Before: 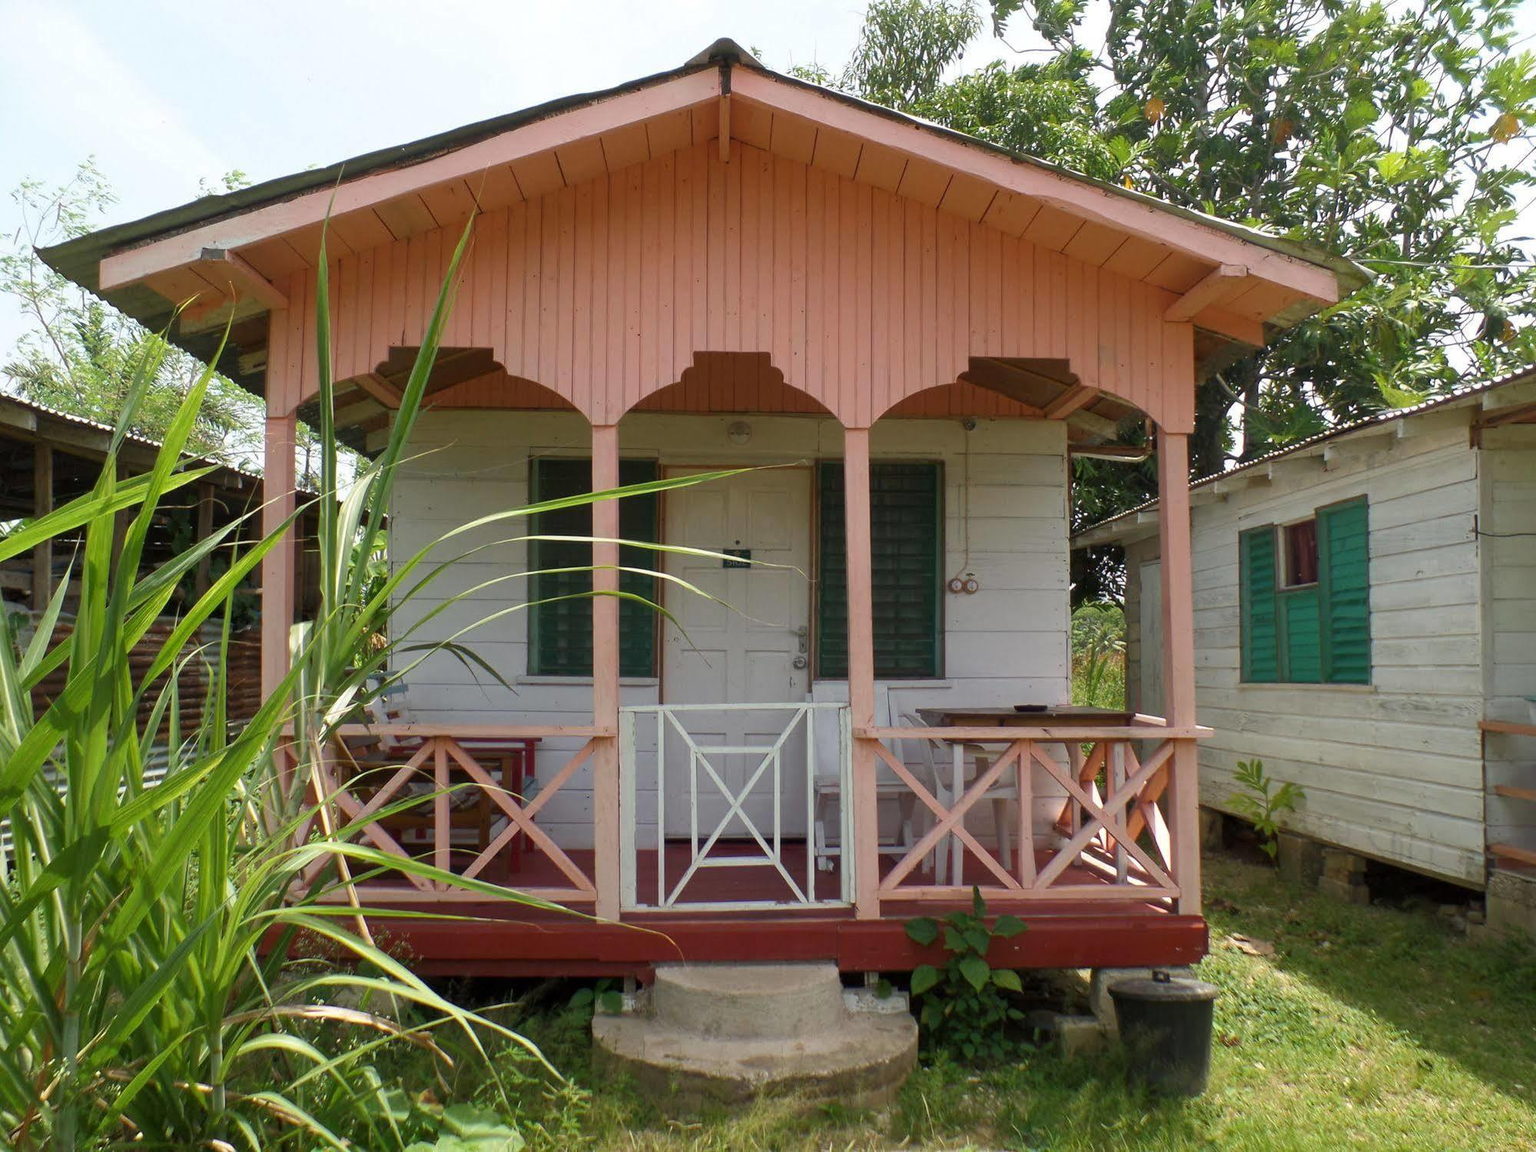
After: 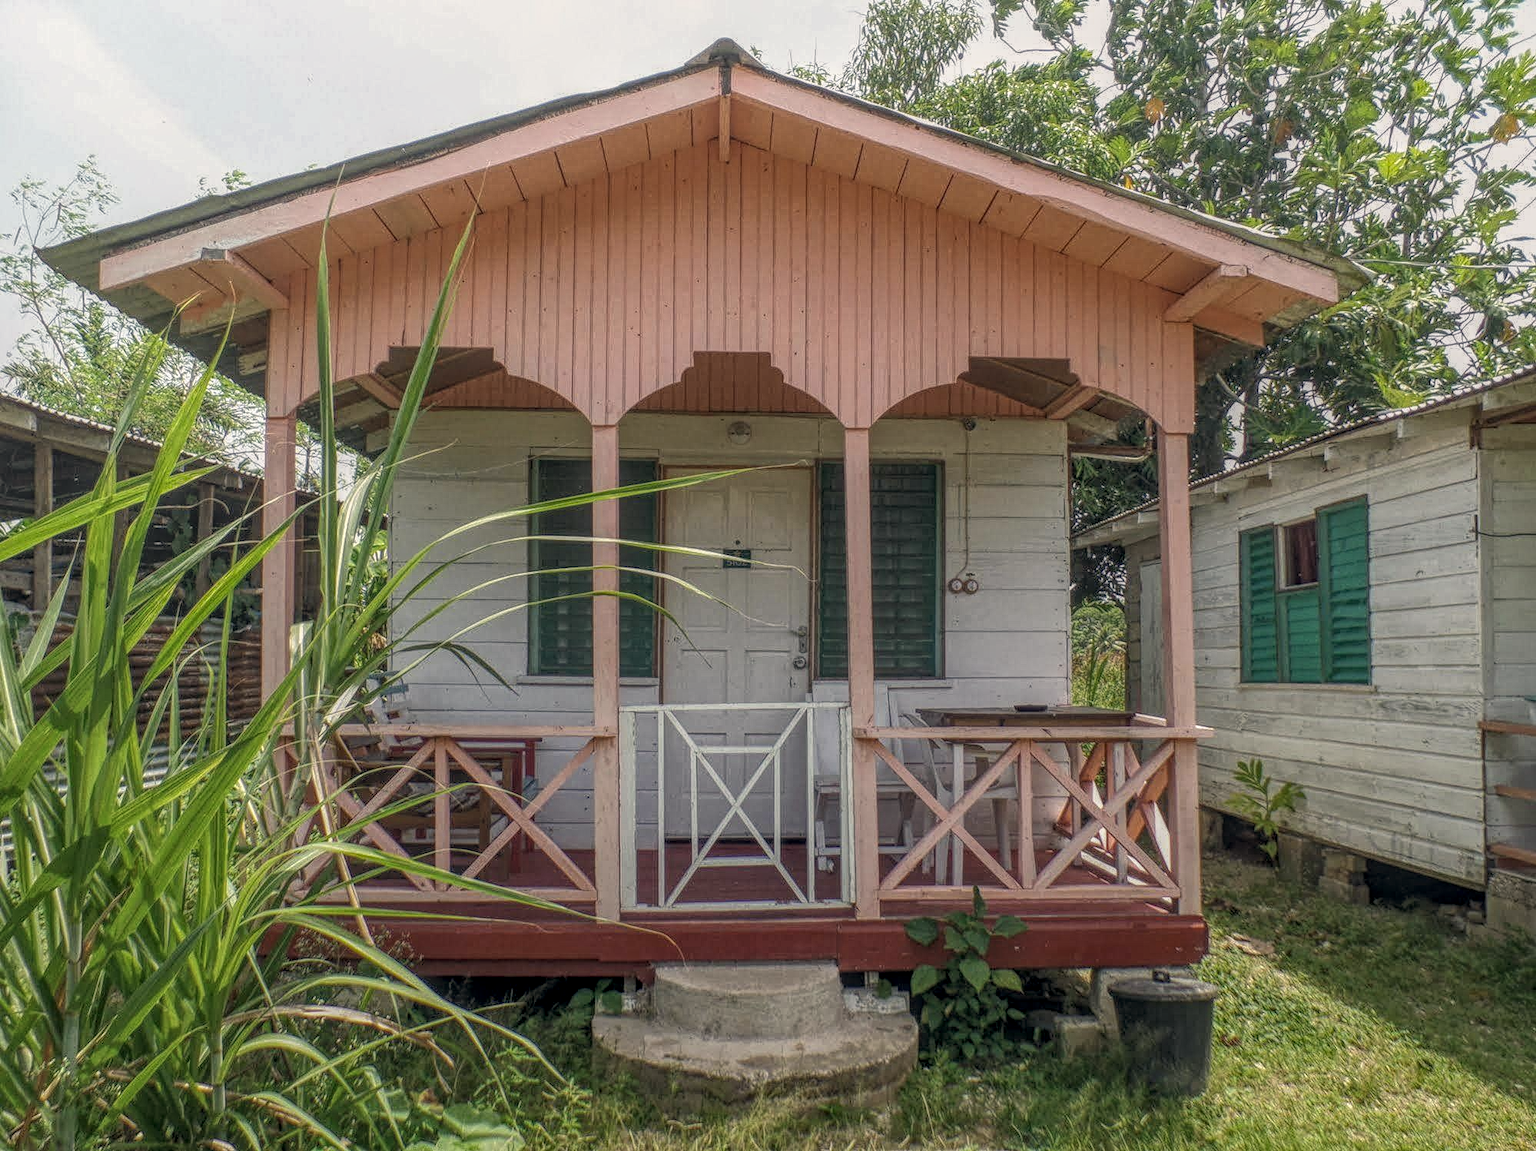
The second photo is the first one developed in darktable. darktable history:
vibrance: vibrance 75% | blend: blend mode softlight, opacity 50%; mask: uniform (no mask)
color correction: highlights a* 2.75, highlights b* 5, shadows a* -2.04, shadows b* -4.84, saturation 0.8
color zones: curves: ch1 [(0, 0.469) (0.01, 0.469) (0.12, 0.446) (0.248, 0.469) (0.5, 0.5) (0.748, 0.5) (0.99, 0.469) (1, 0.469)] | blend: blend mode softlight, opacity 57%; mask: uniform (no mask)
local contrast: highlights 20%, shadows 30%, detail 200%, midtone range 0.2 | blend: blend mode normal, opacity 80%; mask: uniform (no mask)
contrast equalizer: y [[0.5, 0.5, 0.5, 0.512, 0.552, 0.62], [0.5 ×6], [0.5 ×4, 0.504, 0.553], [0 ×6], [0 ×6]]
